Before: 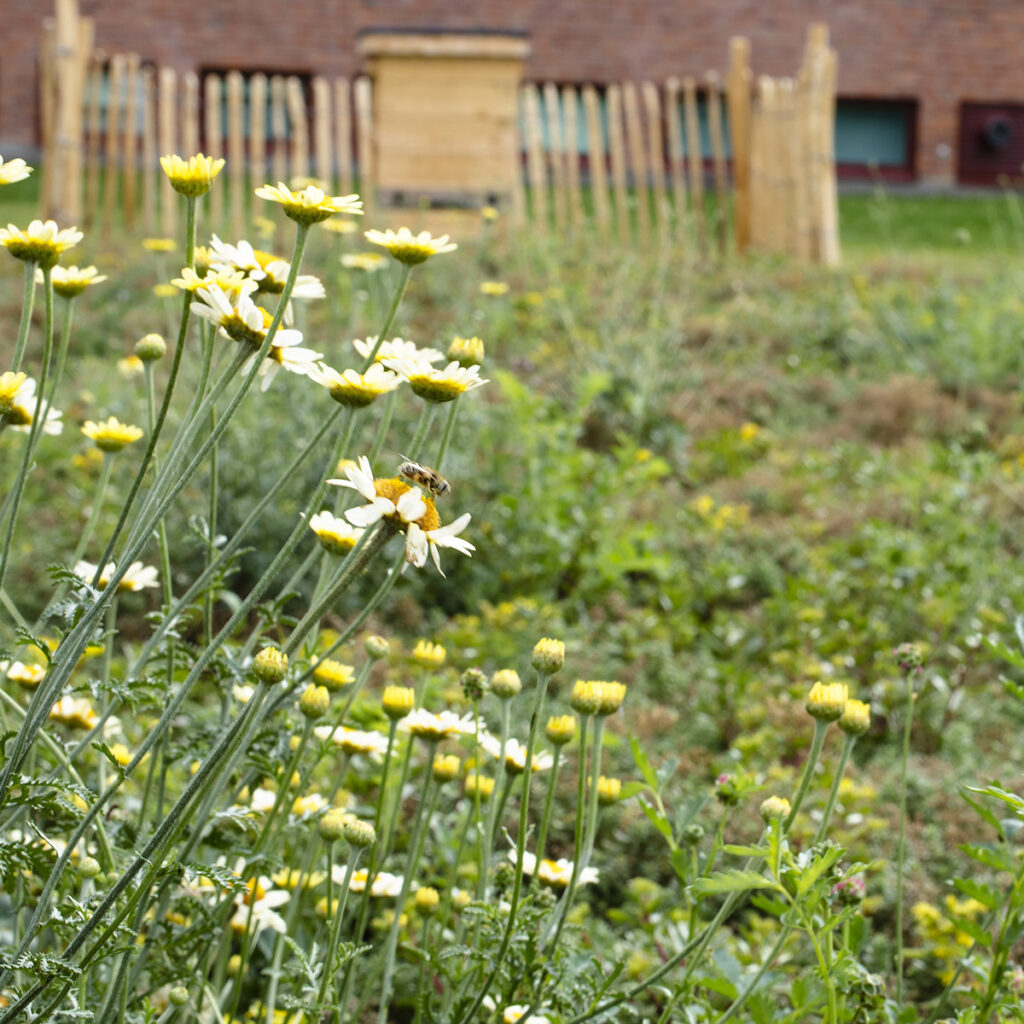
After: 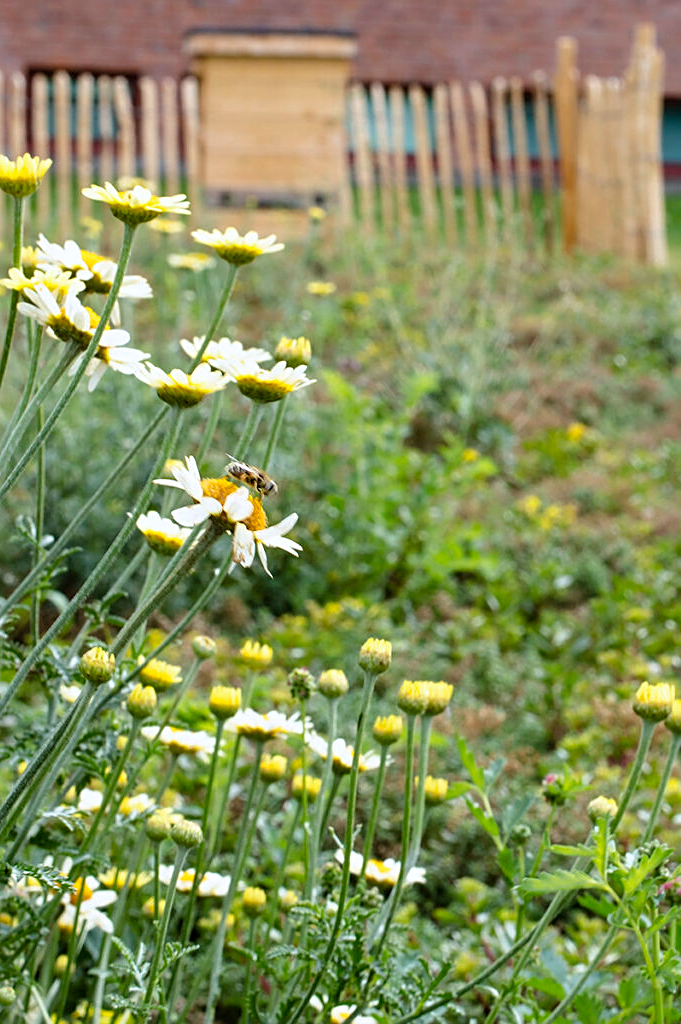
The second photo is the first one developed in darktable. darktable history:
sharpen: on, module defaults
crop: left 16.899%, right 16.556%
white balance: red 0.984, blue 1.059
